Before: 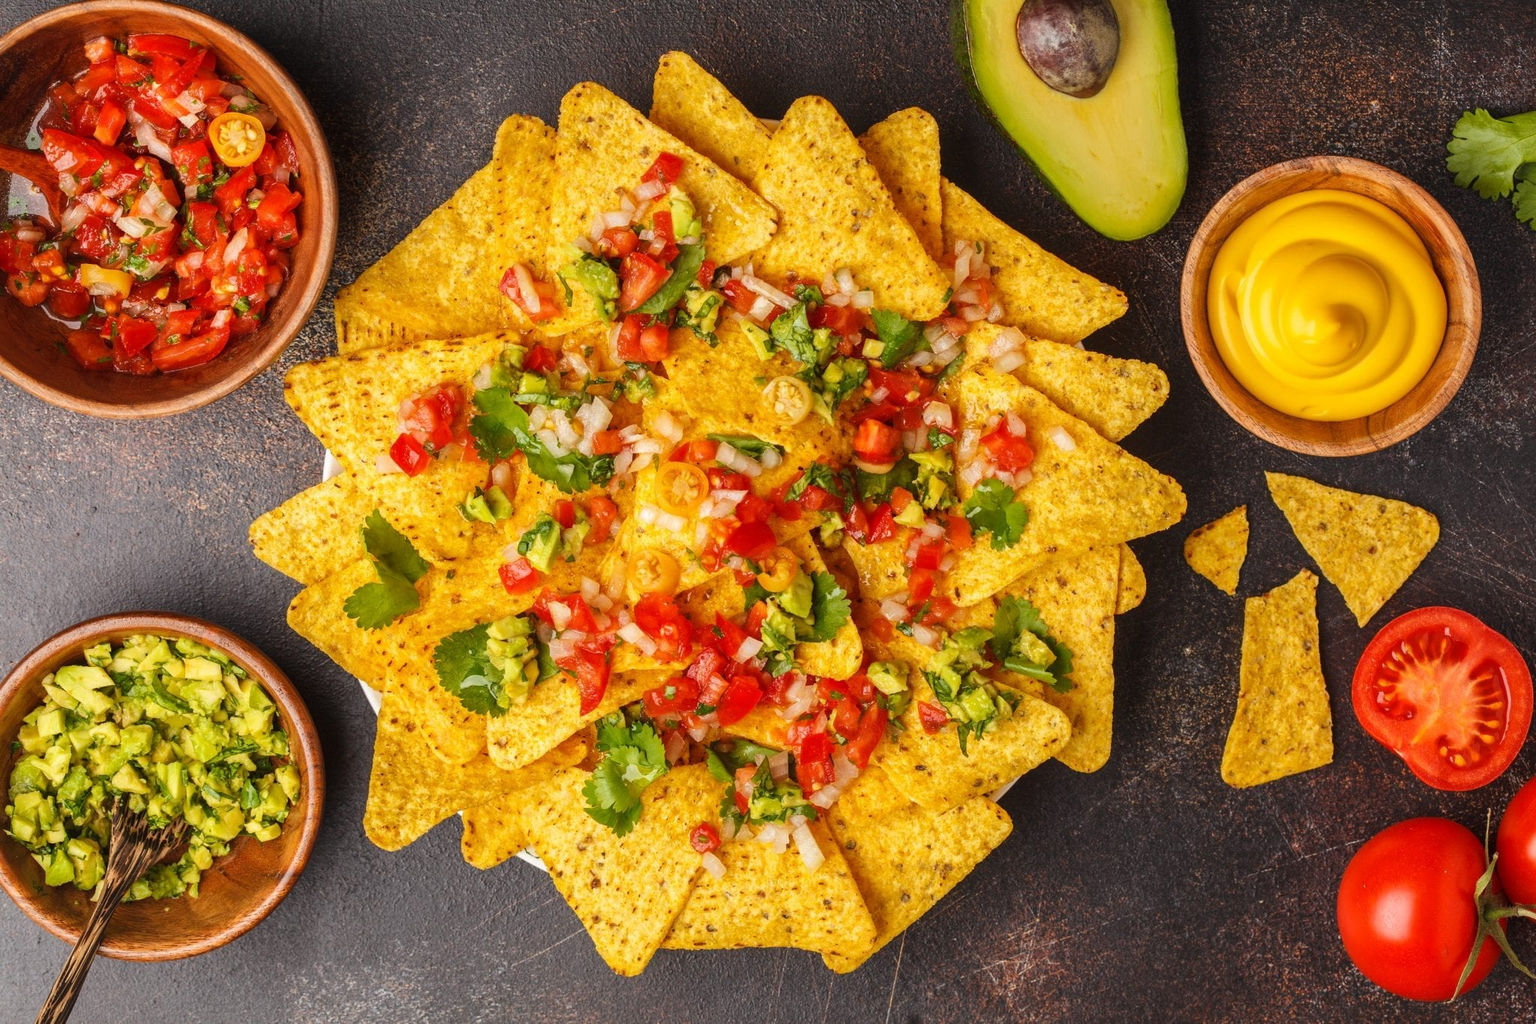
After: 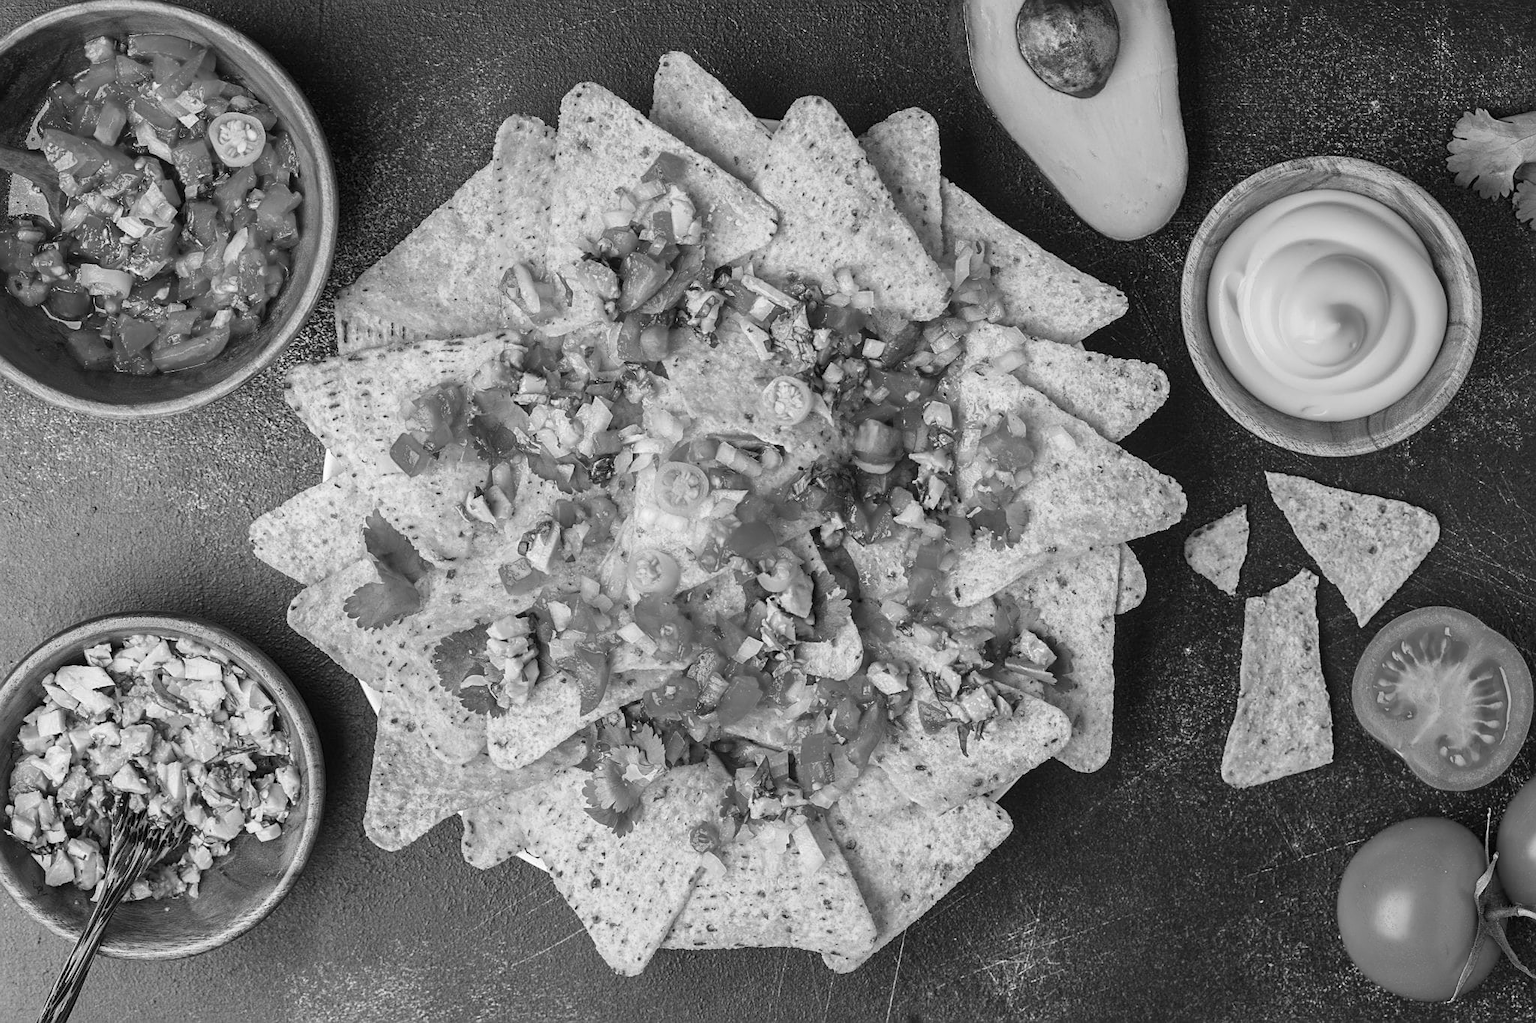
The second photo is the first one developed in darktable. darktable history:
monochrome: on, module defaults
sharpen: on, module defaults
velvia: on, module defaults
